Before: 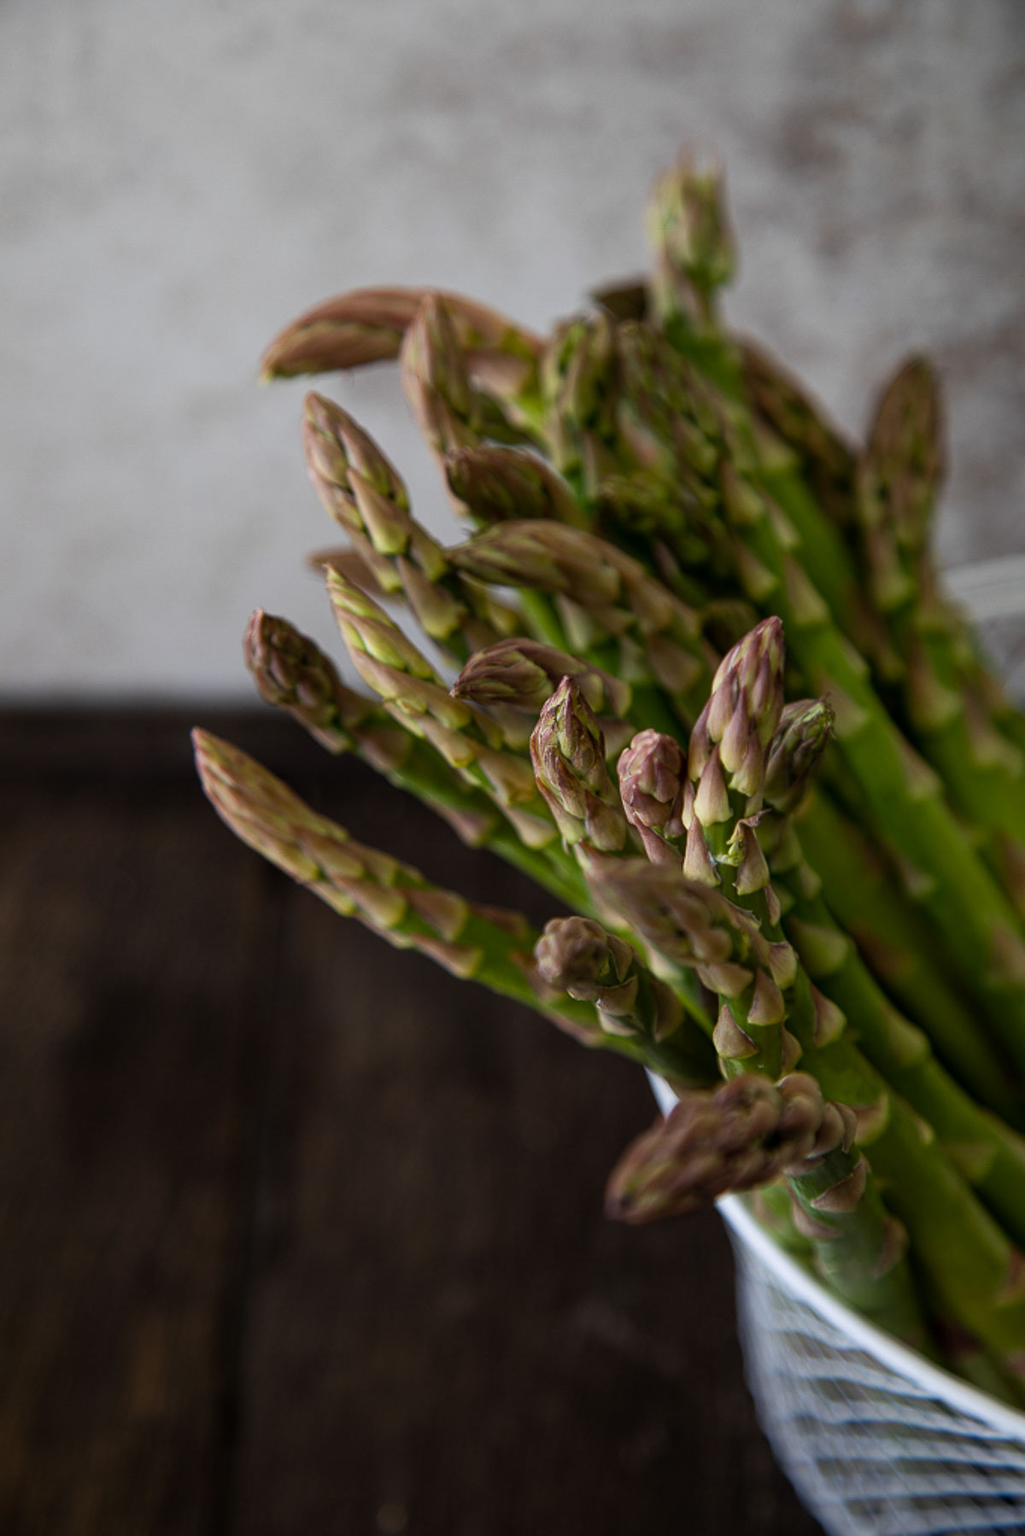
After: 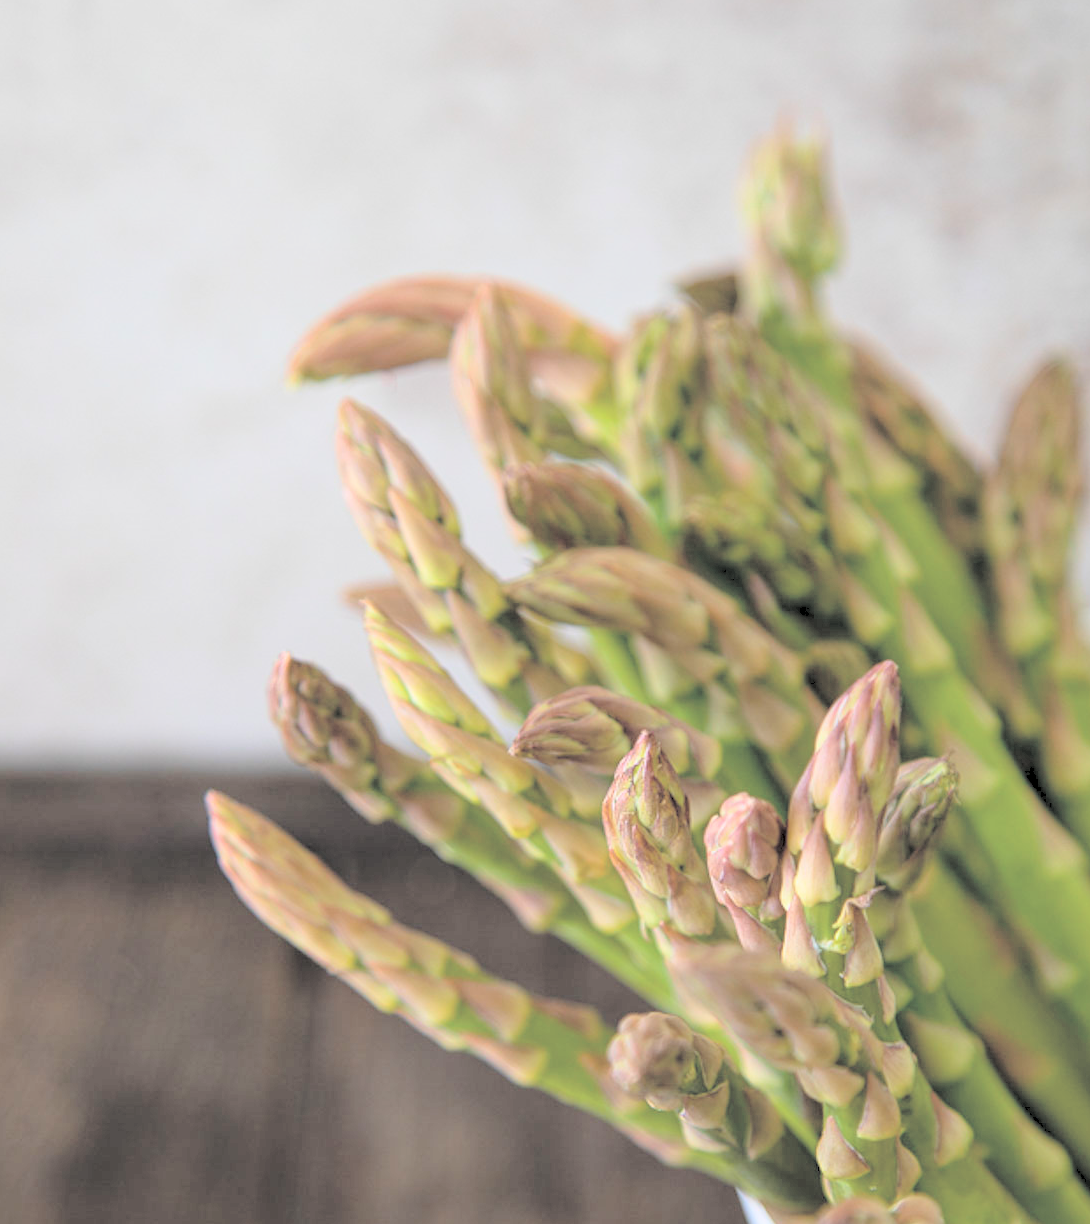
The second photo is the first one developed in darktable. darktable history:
exposure: black level correction 0.001, exposure 0.191 EV, compensate exposure bias true, compensate highlight preservation false
contrast brightness saturation: brightness 0.996
crop: left 1.525%, top 3.435%, right 7.608%, bottom 28.494%
